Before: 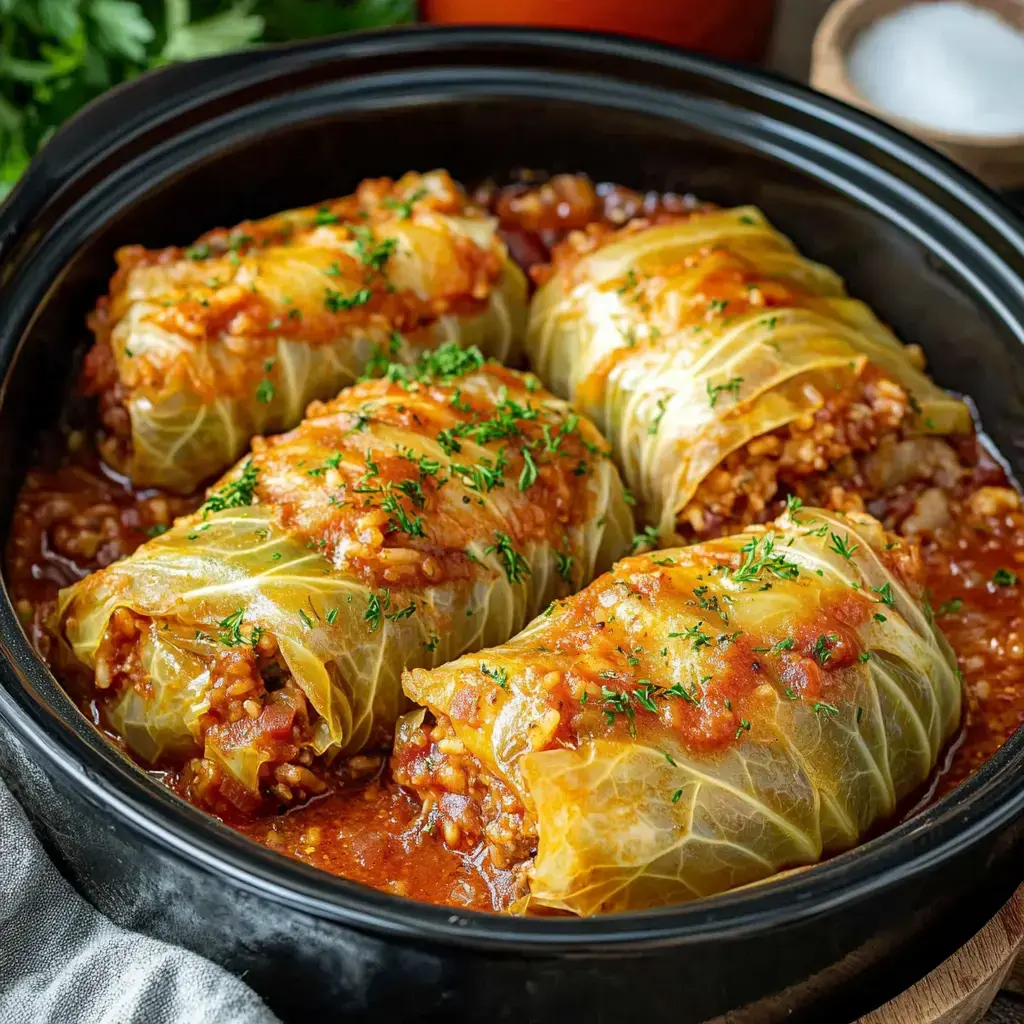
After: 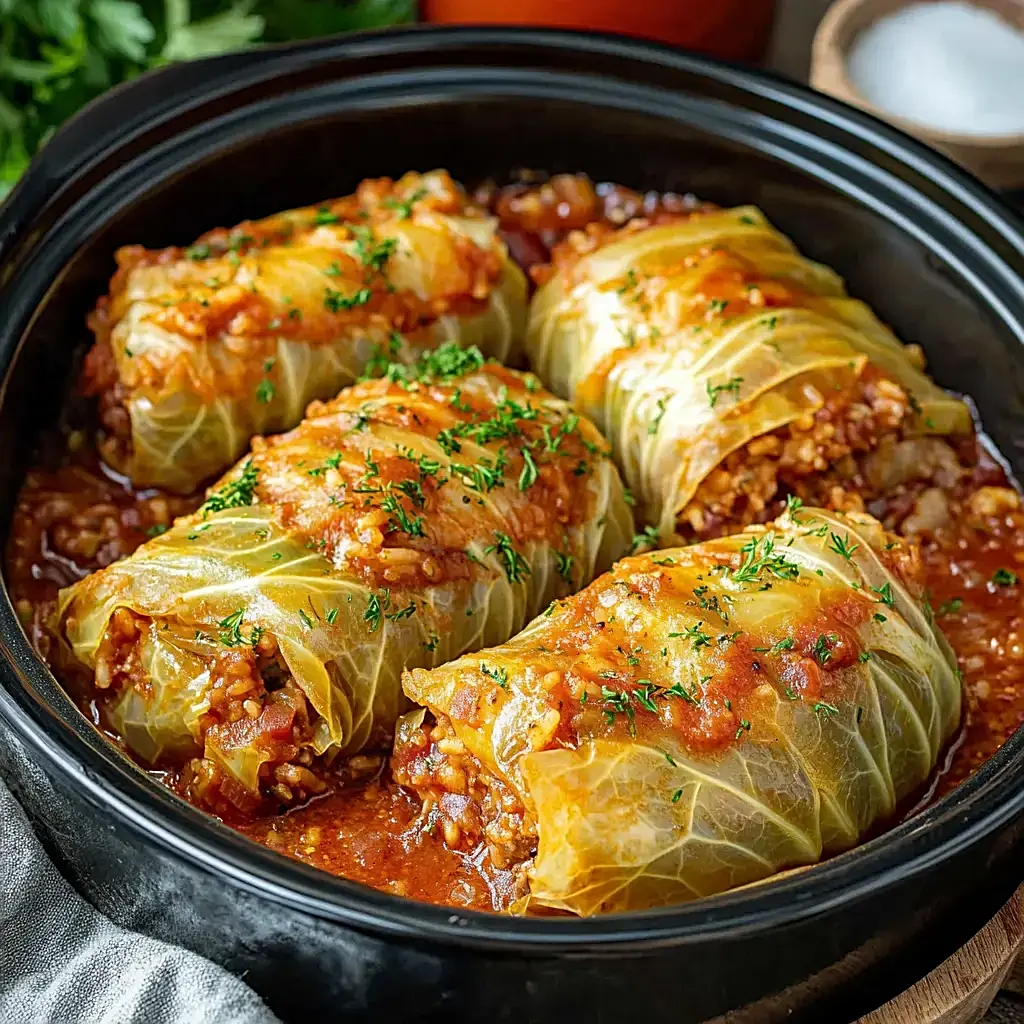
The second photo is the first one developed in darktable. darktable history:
sharpen: on, module defaults
color correction: highlights a* -0.137, highlights b* 0.137
